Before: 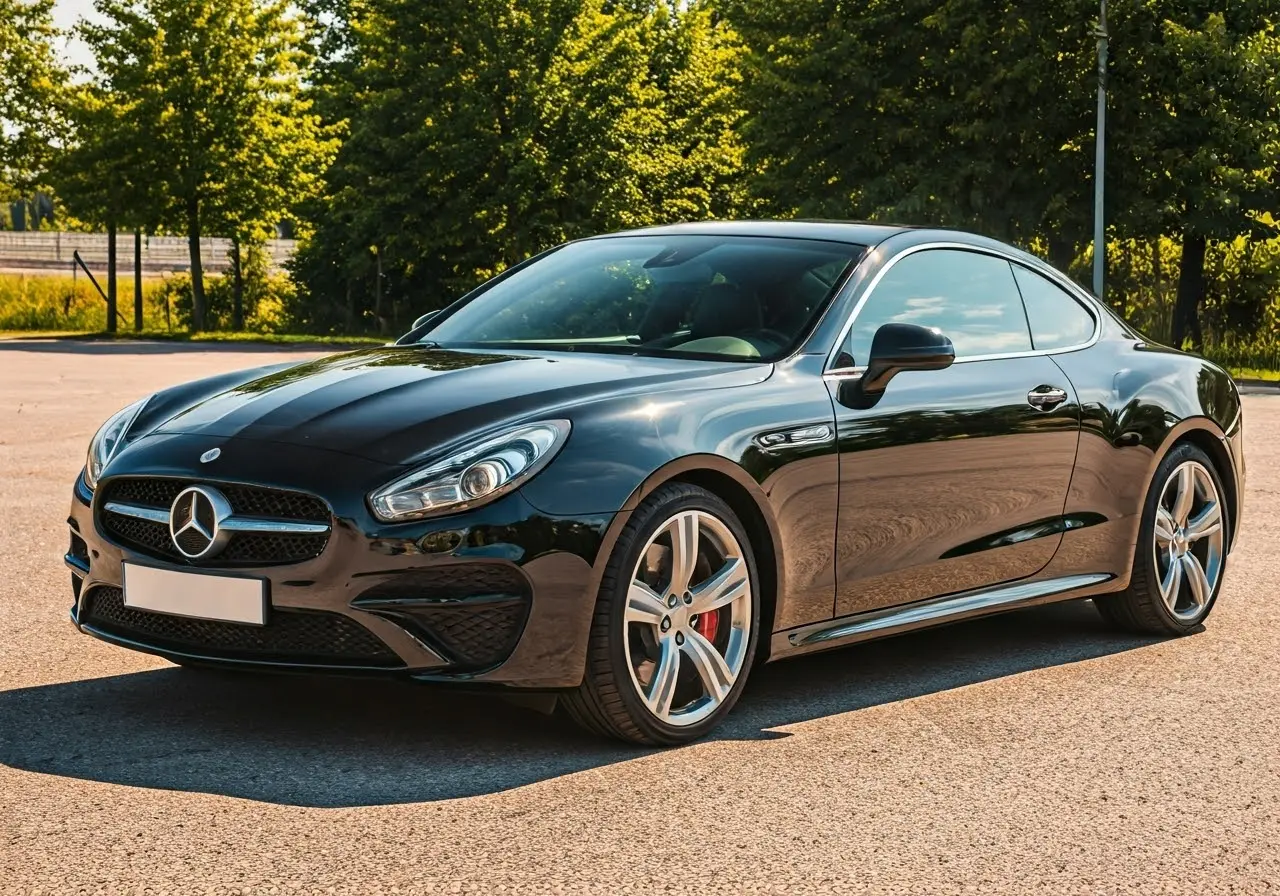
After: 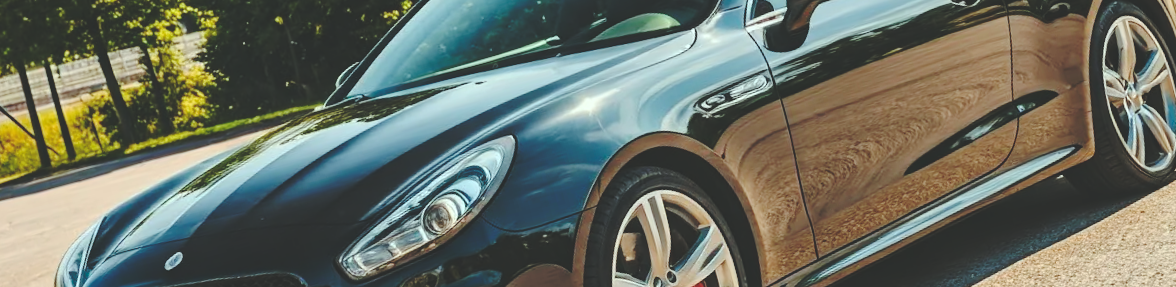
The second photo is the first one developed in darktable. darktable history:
base curve: curves: ch0 [(0, 0.024) (0.055, 0.065) (0.121, 0.166) (0.236, 0.319) (0.693, 0.726) (1, 1)], preserve colors none
color correction: highlights a* -6.69, highlights b* 0.49
crop and rotate: top 26.056%, bottom 25.543%
rotate and perspective: rotation -14.8°, crop left 0.1, crop right 0.903, crop top 0.25, crop bottom 0.748
